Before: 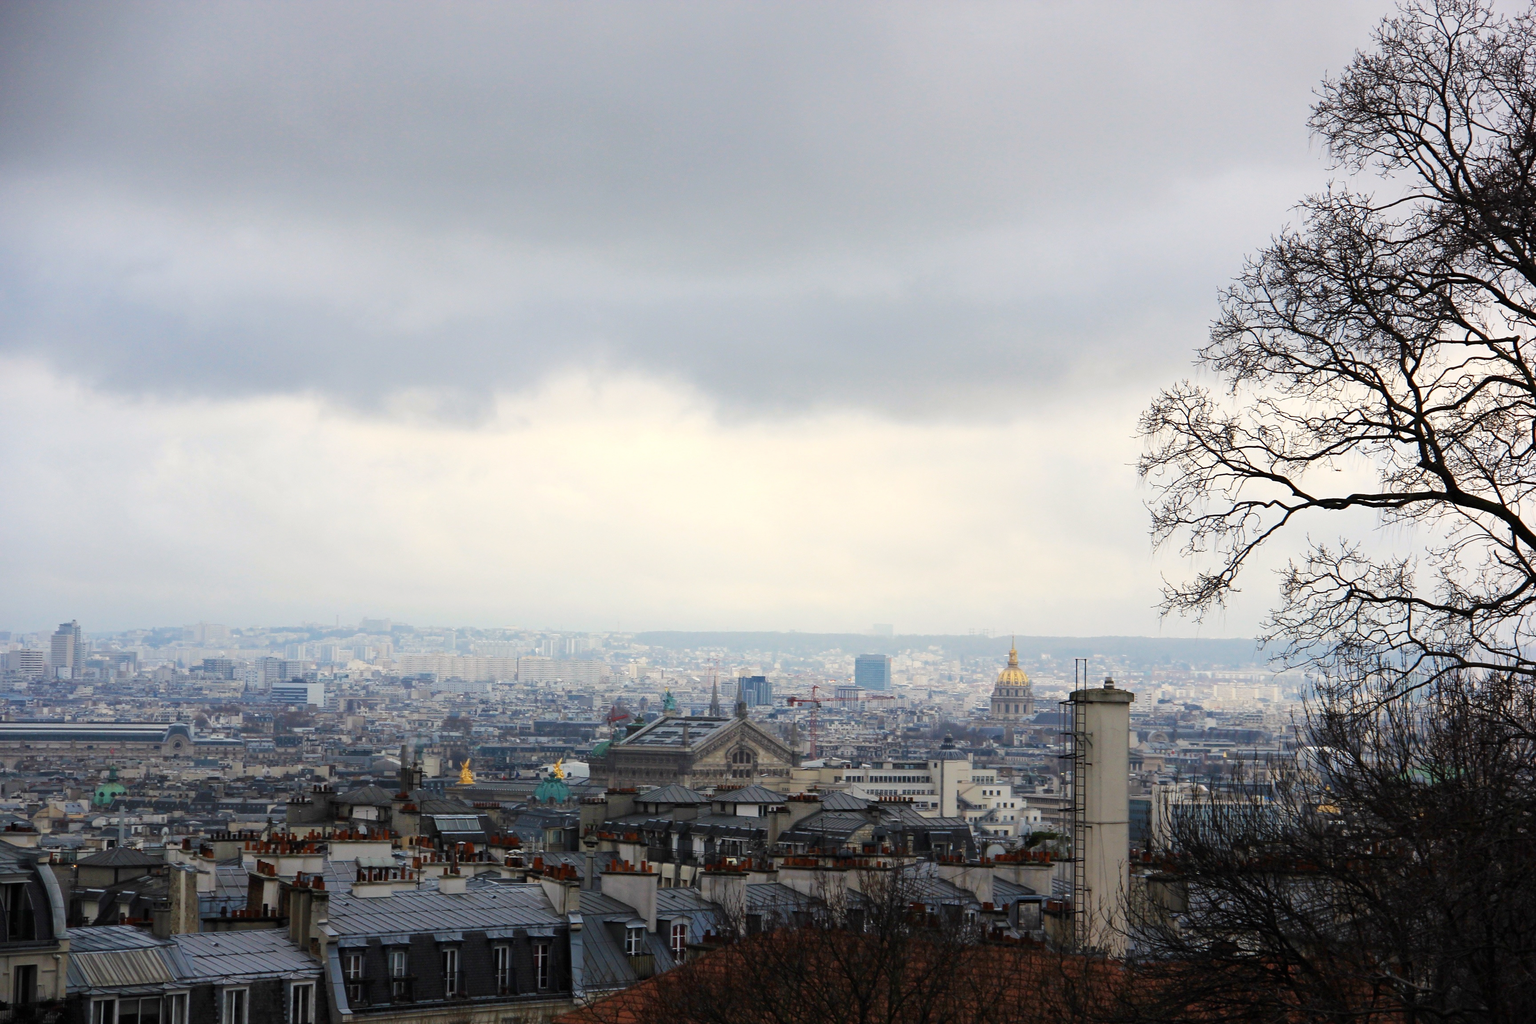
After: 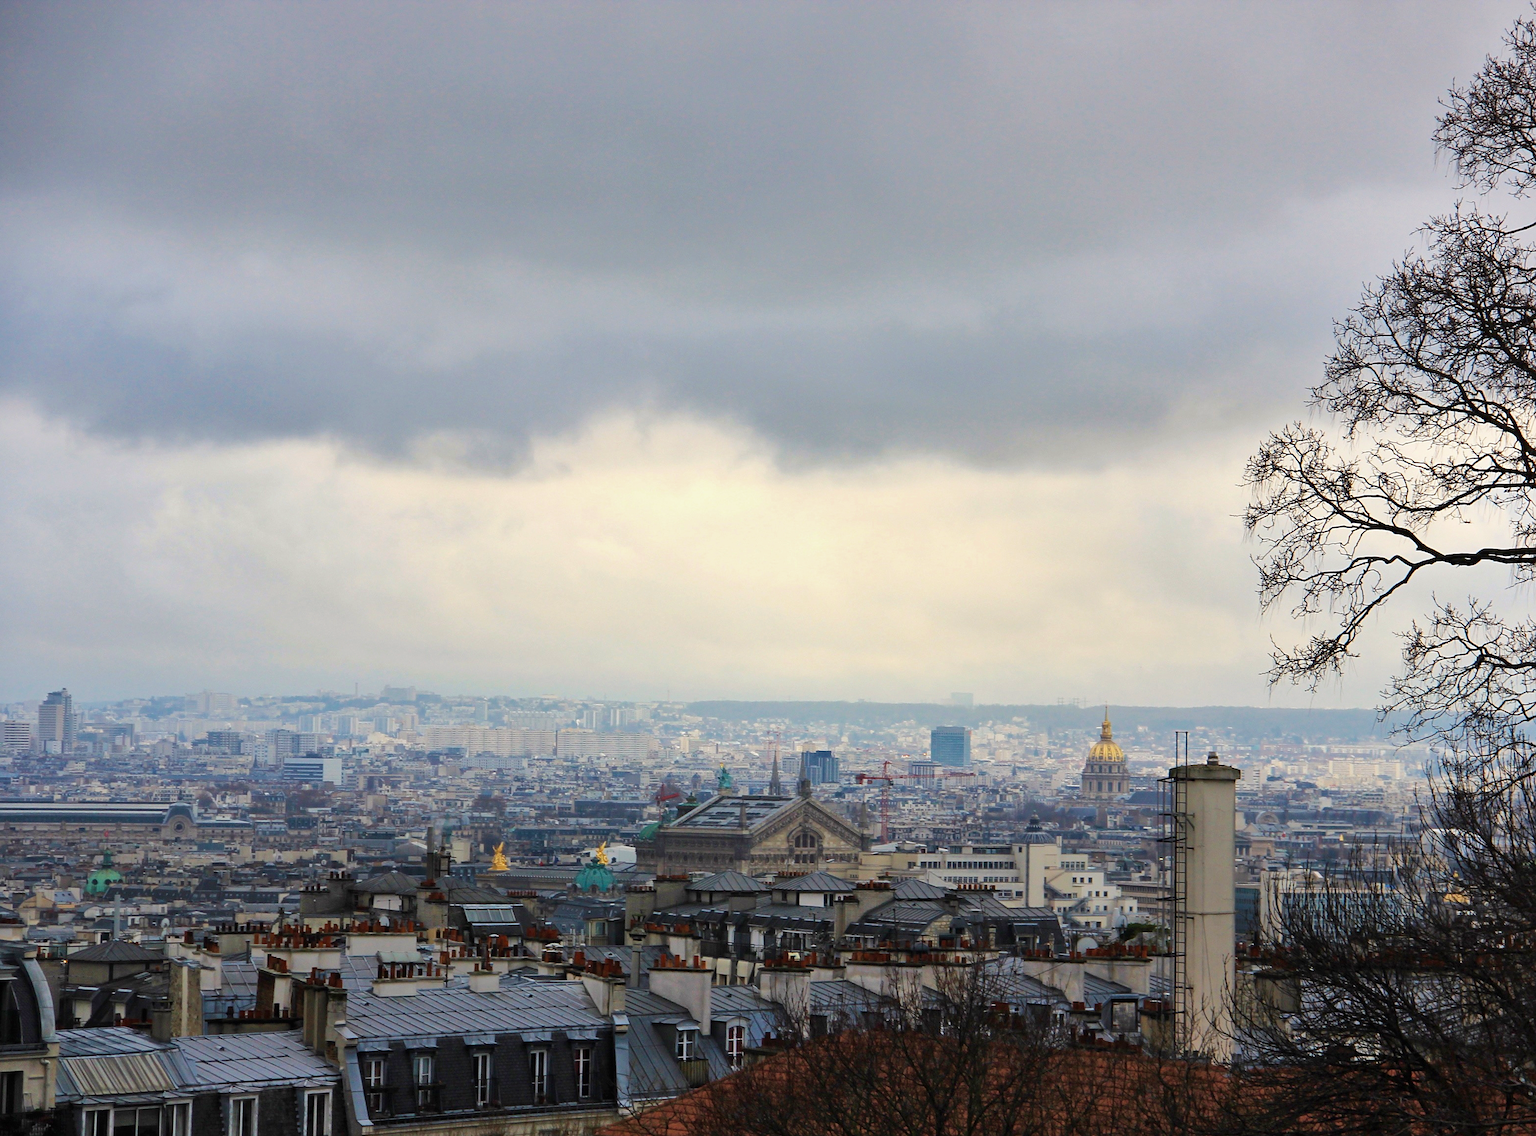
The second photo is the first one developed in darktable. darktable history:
crop and rotate: left 1.088%, right 8.807%
velvia: on, module defaults
sharpen: amount 0.2
shadows and highlights: shadows 43.71, white point adjustment -1.46, soften with gaussian
